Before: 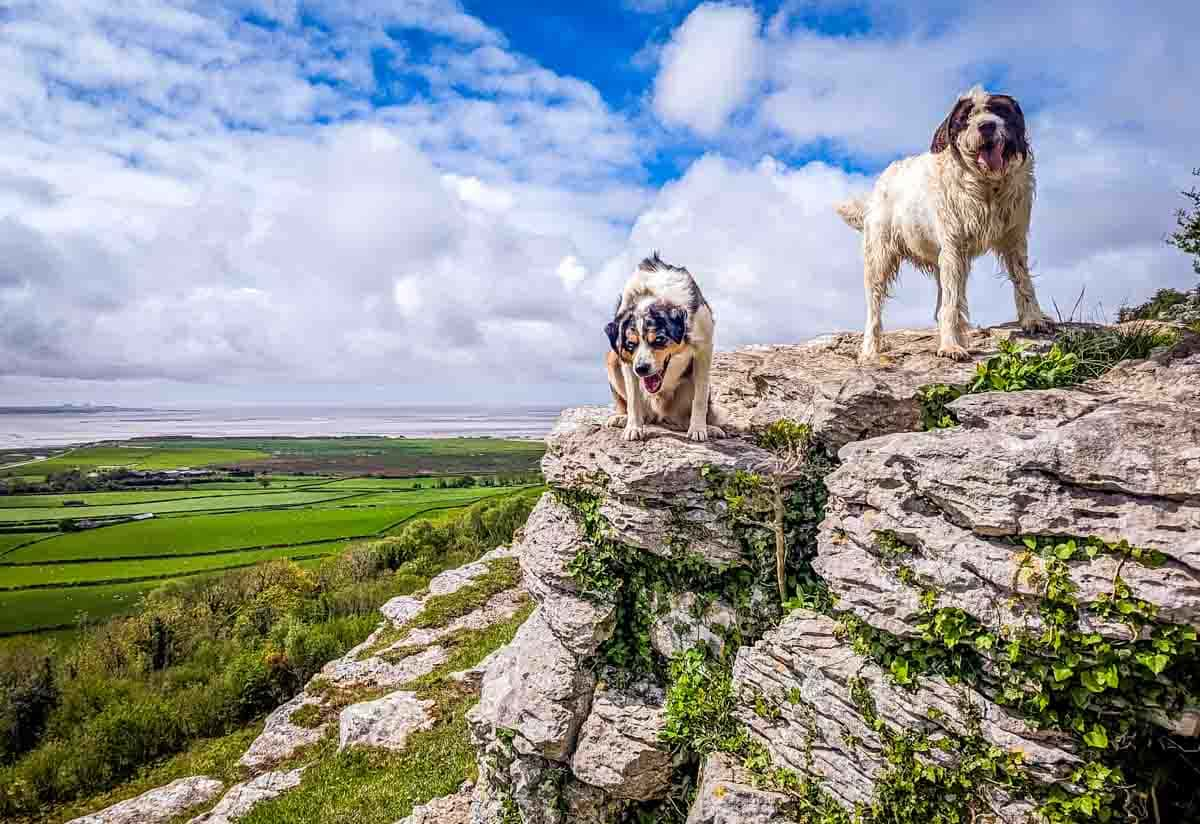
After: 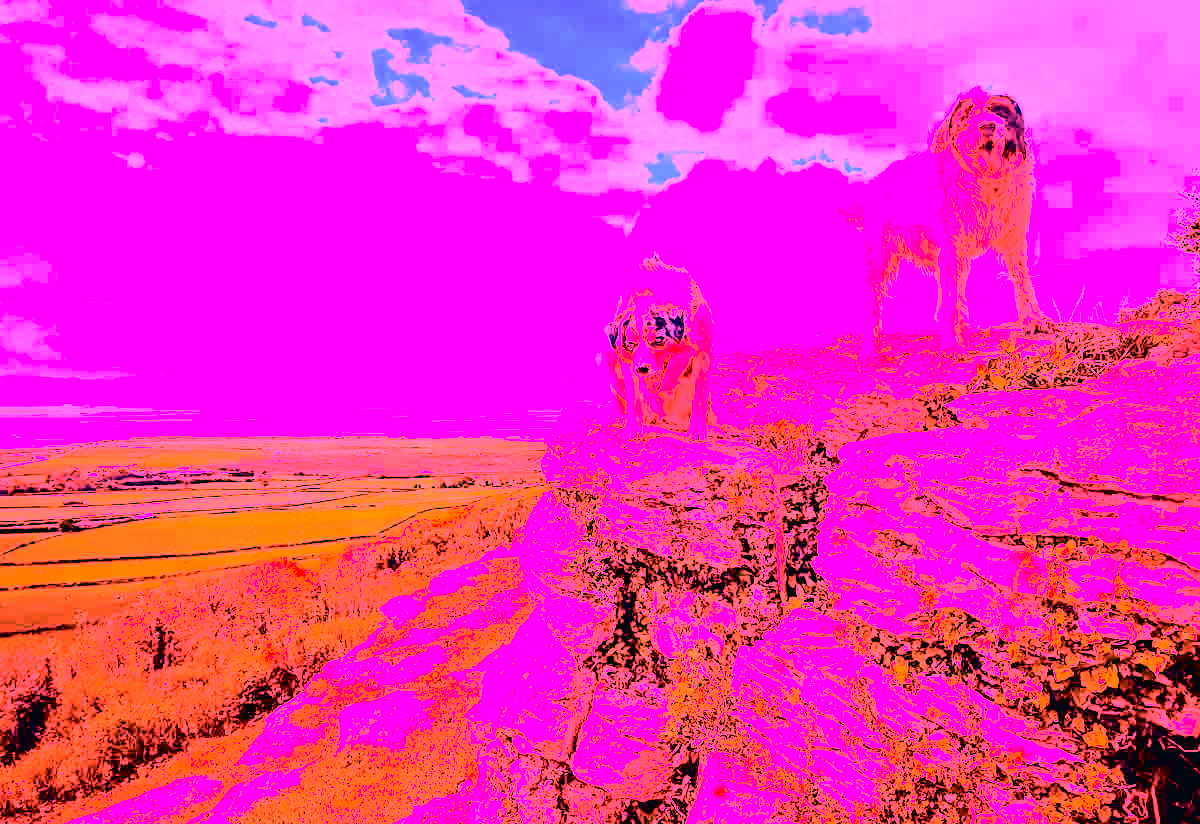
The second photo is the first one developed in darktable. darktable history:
white balance: red 4.26, blue 1.802
tone curve: curves: ch0 [(0, 0.013) (0.054, 0.018) (0.205, 0.197) (0.289, 0.309) (0.382, 0.437) (0.475, 0.552) (0.666, 0.743) (0.791, 0.85) (1, 0.998)]; ch1 [(0, 0) (0.394, 0.338) (0.449, 0.404) (0.499, 0.498) (0.526, 0.528) (0.543, 0.564) (0.589, 0.633) (0.66, 0.687) (0.783, 0.804) (1, 1)]; ch2 [(0, 0) (0.304, 0.31) (0.403, 0.399) (0.441, 0.421) (0.474, 0.466) (0.498, 0.496) (0.524, 0.538) (0.555, 0.584) (0.633, 0.665) (0.7, 0.711) (1, 1)], color space Lab, independent channels, preserve colors none
color correction: highlights a* 0.207, highlights b* 2.7, shadows a* -0.874, shadows b* -4.78
